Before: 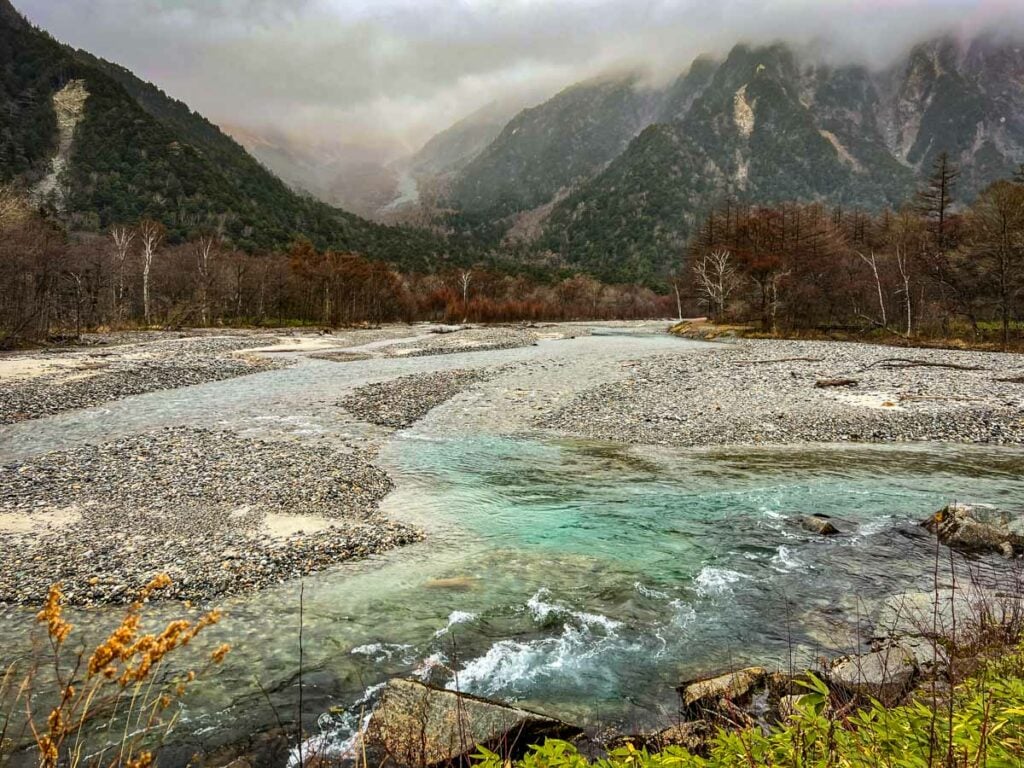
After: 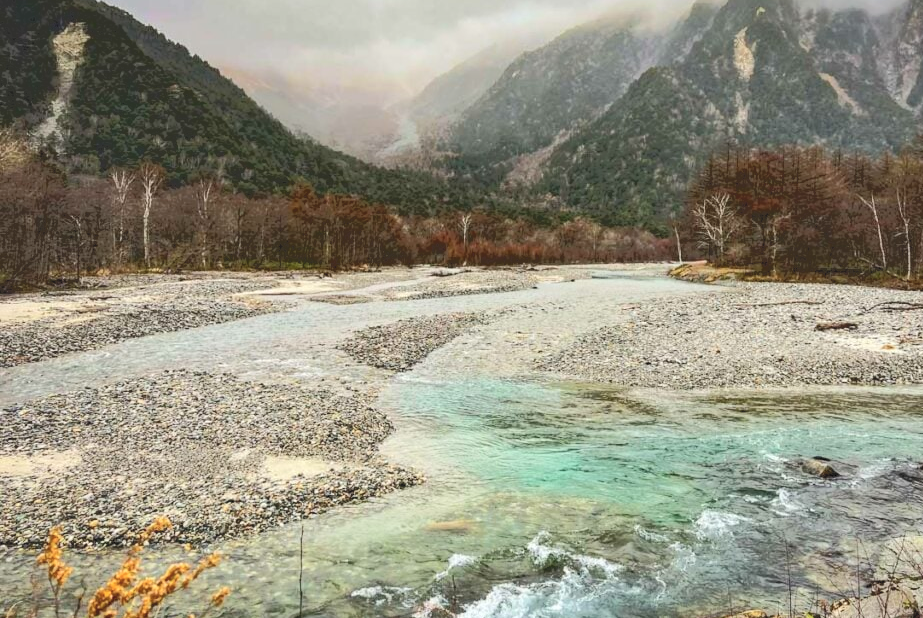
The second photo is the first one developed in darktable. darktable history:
tone curve: curves: ch0 [(0, 0) (0.003, 0.055) (0.011, 0.111) (0.025, 0.126) (0.044, 0.169) (0.069, 0.215) (0.1, 0.199) (0.136, 0.207) (0.177, 0.259) (0.224, 0.327) (0.277, 0.361) (0.335, 0.431) (0.399, 0.501) (0.468, 0.589) (0.543, 0.683) (0.623, 0.73) (0.709, 0.796) (0.801, 0.863) (0.898, 0.921) (1, 1)], color space Lab, independent channels, preserve colors none
crop: top 7.508%, right 9.863%, bottom 11.922%
